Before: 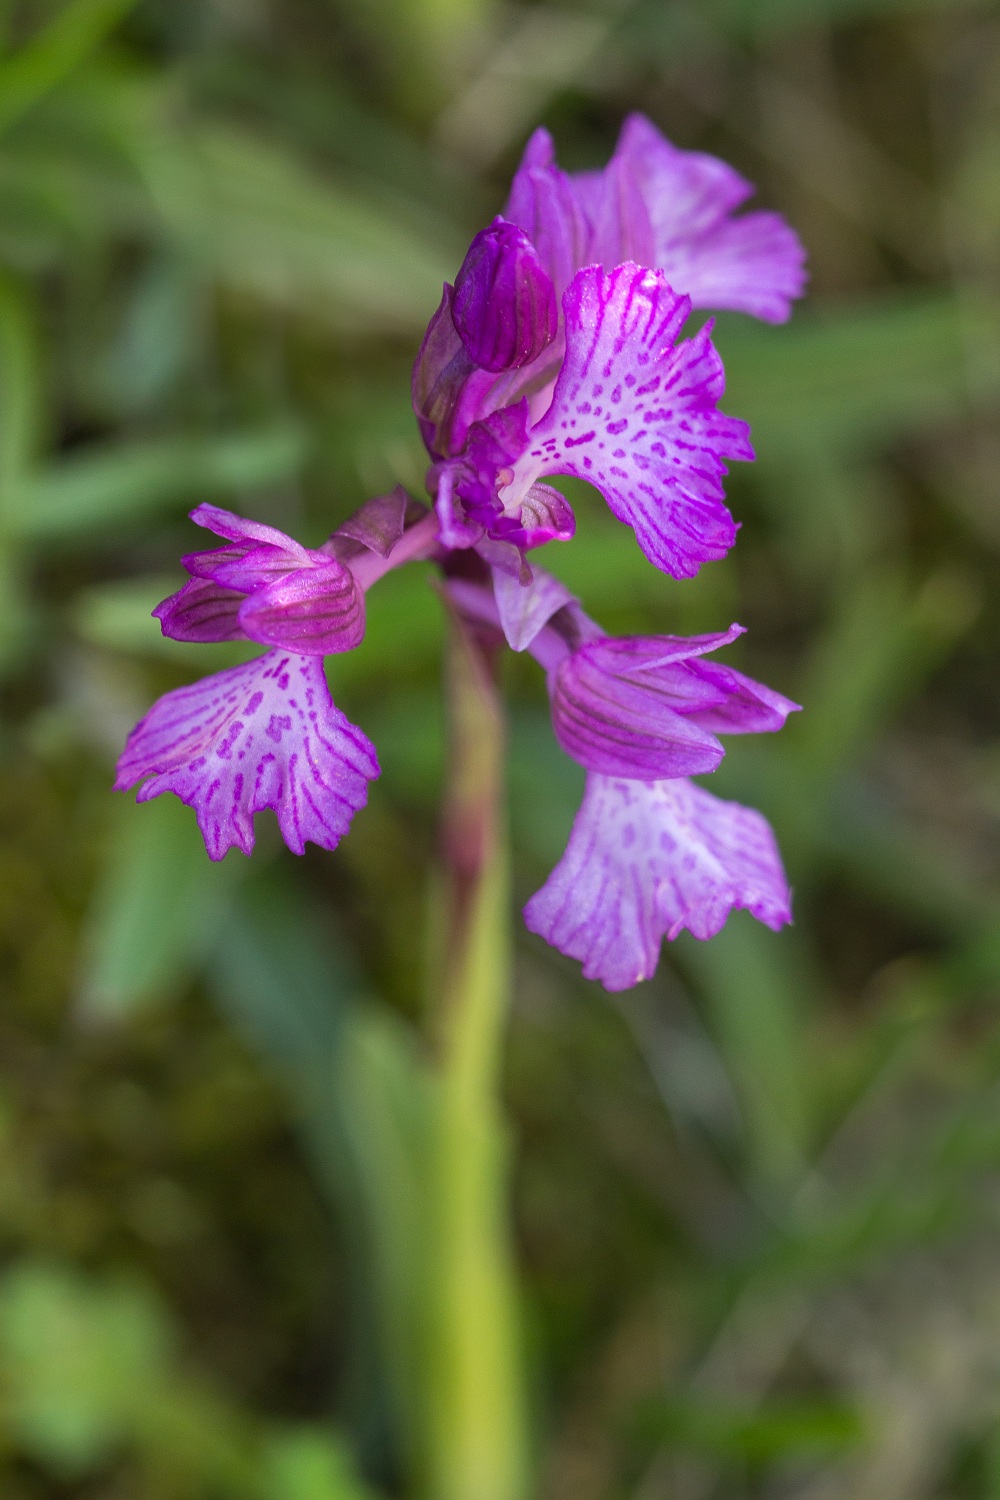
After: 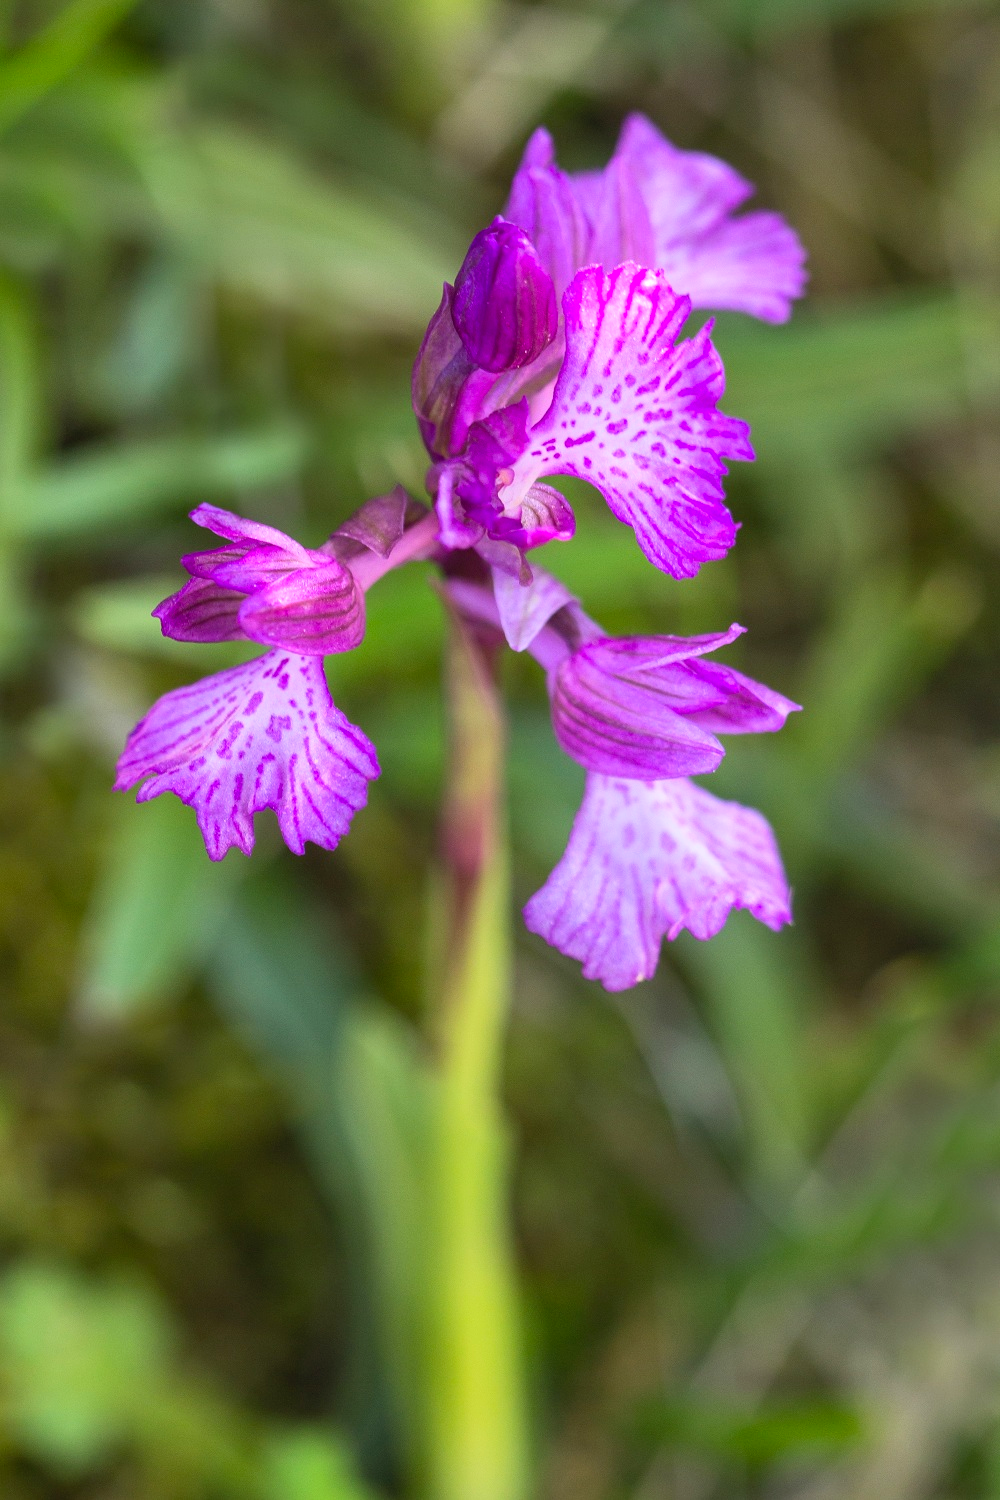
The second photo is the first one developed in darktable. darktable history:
contrast brightness saturation: contrast 0.198, brightness 0.167, saturation 0.225
